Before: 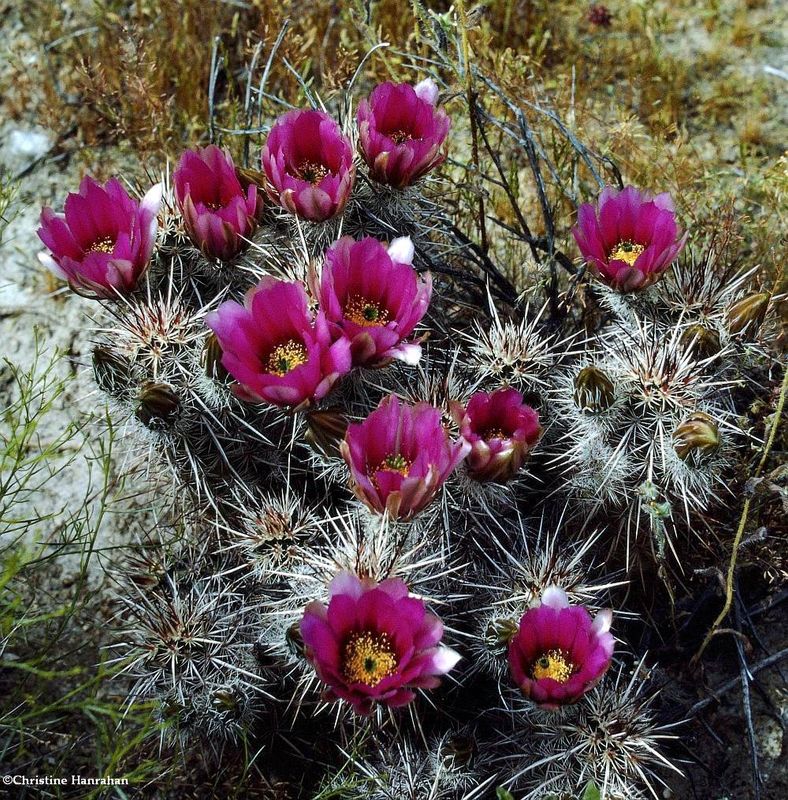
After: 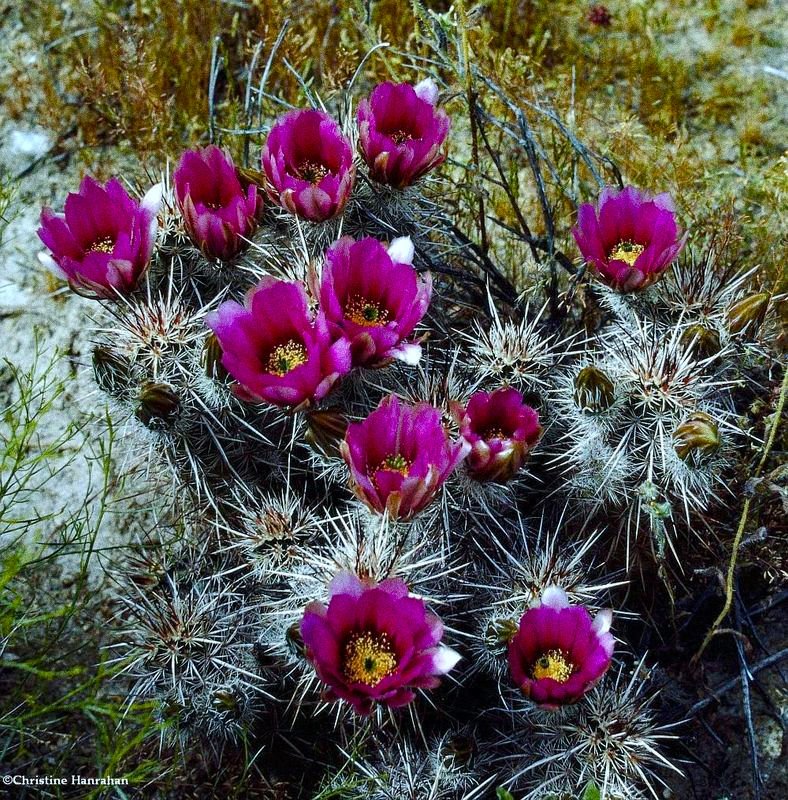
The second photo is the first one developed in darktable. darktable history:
grain: coarseness 0.09 ISO, strength 40%
shadows and highlights: shadows 12, white point adjustment 1.2, soften with gaussian
color balance rgb: perceptual saturation grading › global saturation 20%, perceptual saturation grading › highlights -25%, perceptual saturation grading › shadows 50%
white balance: red 0.925, blue 1.046
